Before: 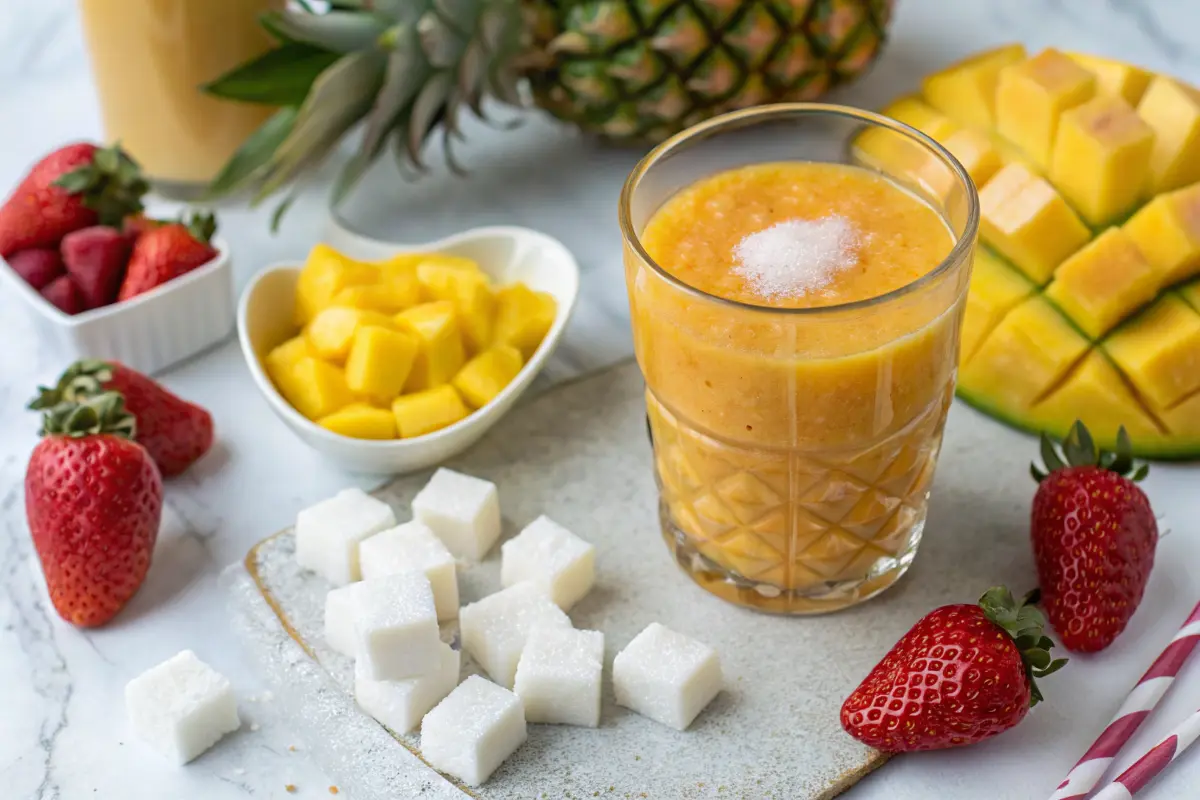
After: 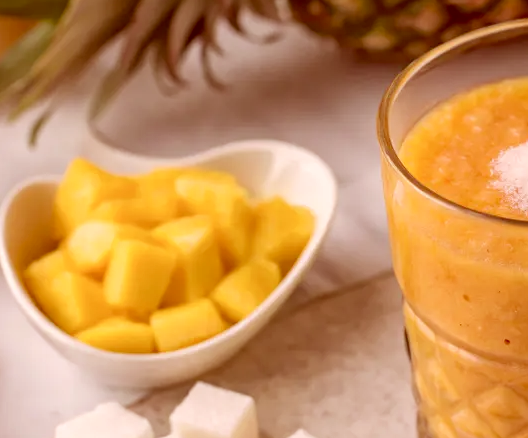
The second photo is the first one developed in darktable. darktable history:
color correction: highlights a* 9.03, highlights b* 8.71, shadows a* 40, shadows b* 40, saturation 0.8
crop: left 20.248%, top 10.86%, right 35.675%, bottom 34.321%
